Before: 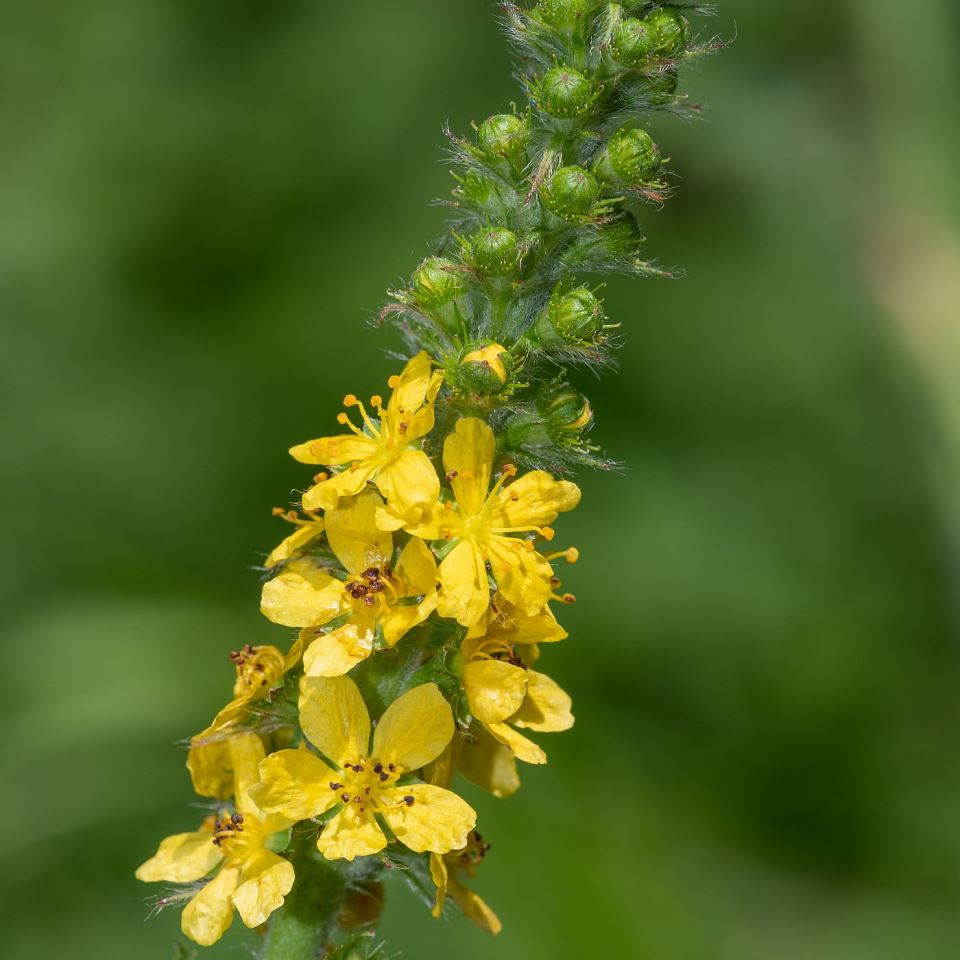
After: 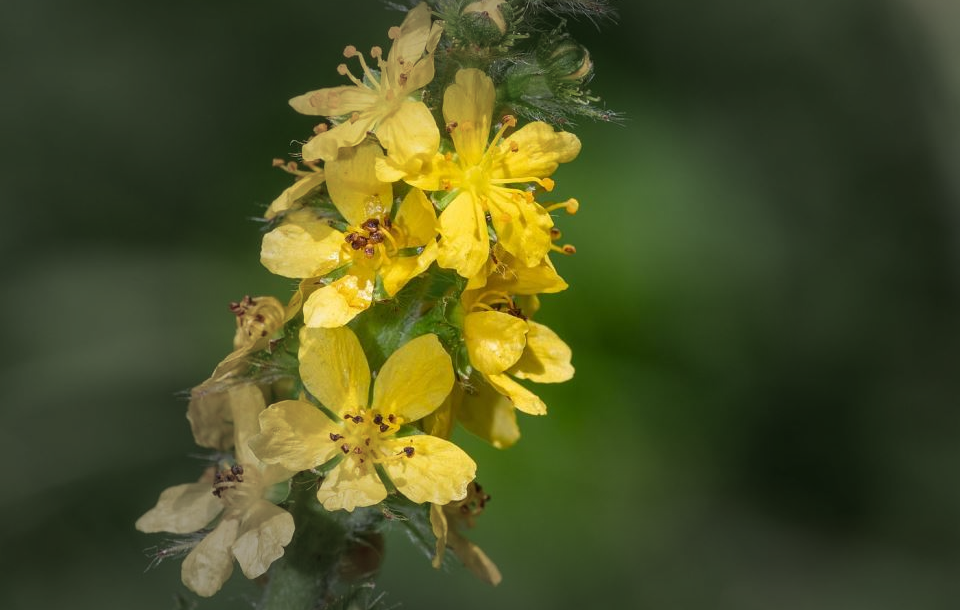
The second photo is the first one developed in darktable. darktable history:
vignetting: fall-off start 31.28%, fall-off radius 34.64%, brightness -0.575
crop and rotate: top 36.435%
